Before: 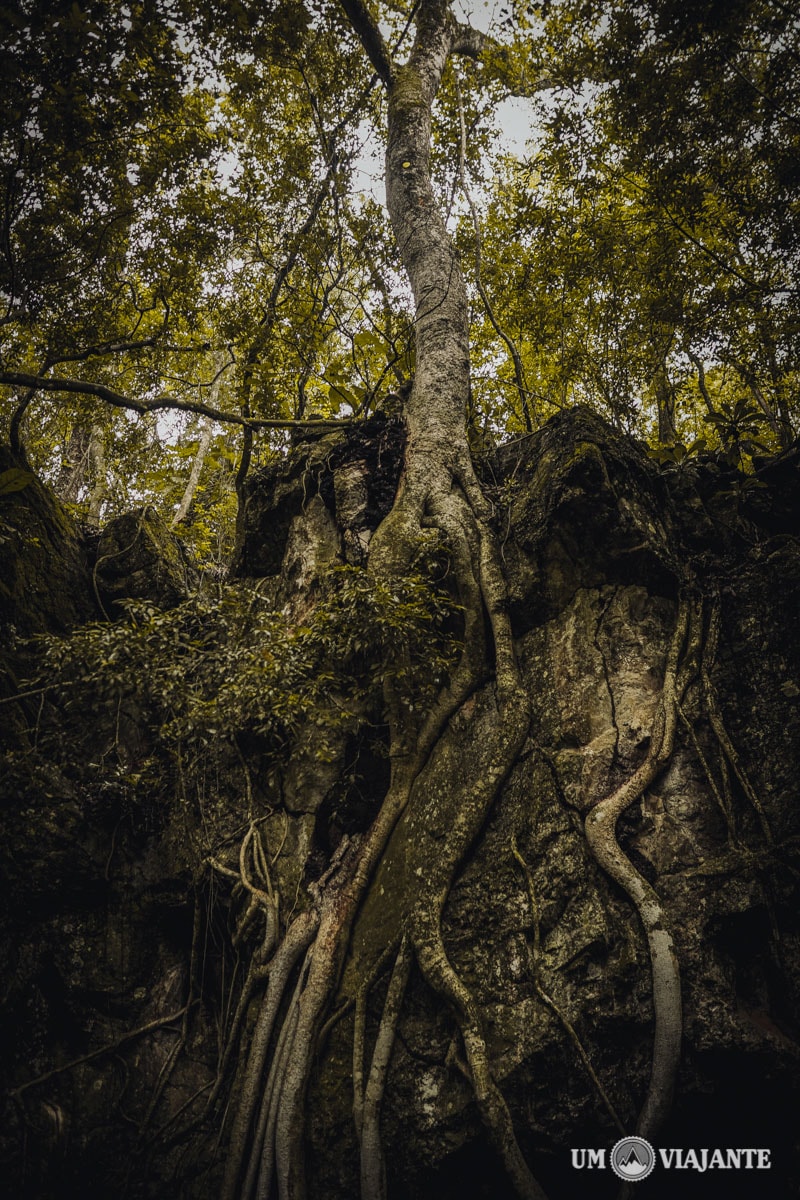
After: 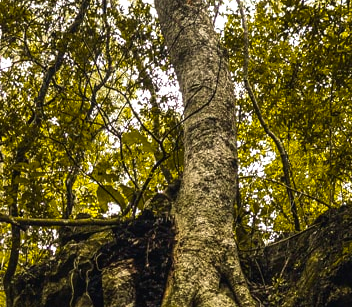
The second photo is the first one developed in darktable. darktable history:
tone equalizer: on, module defaults
crop: left 29.065%, top 16.801%, right 26.616%, bottom 57.55%
color balance rgb: perceptual saturation grading › global saturation 25.83%, perceptual brilliance grading › global brilliance 15.583%, perceptual brilliance grading › shadows -35.114%, global vibrance 20%
velvia: on, module defaults
exposure: exposure 0.246 EV, compensate highlight preservation false
